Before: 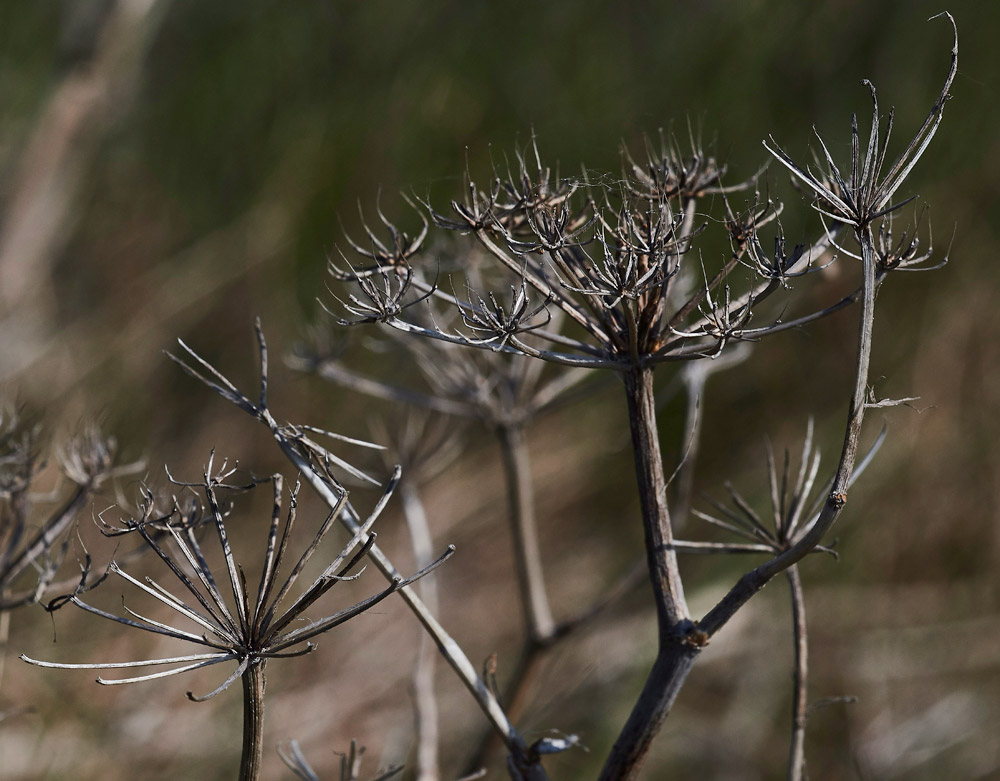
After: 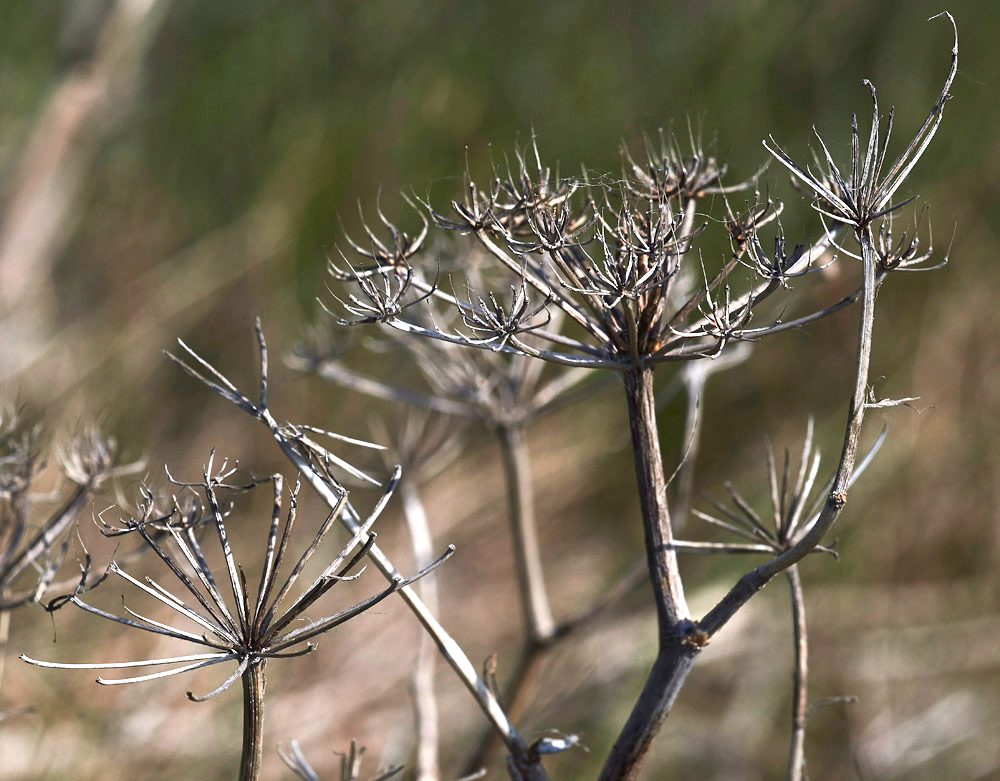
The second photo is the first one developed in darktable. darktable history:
levels: mode automatic
local contrast: mode bilateral grid, contrast 21, coarseness 50, detail 101%, midtone range 0.2
exposure: black level correction 0, exposure 1.199 EV, compensate exposure bias true, compensate highlight preservation false
color balance rgb: perceptual saturation grading › global saturation 0.191%, perceptual brilliance grading › global brilliance 1.443%, perceptual brilliance grading › highlights -3.972%, saturation formula JzAzBz (2021)
